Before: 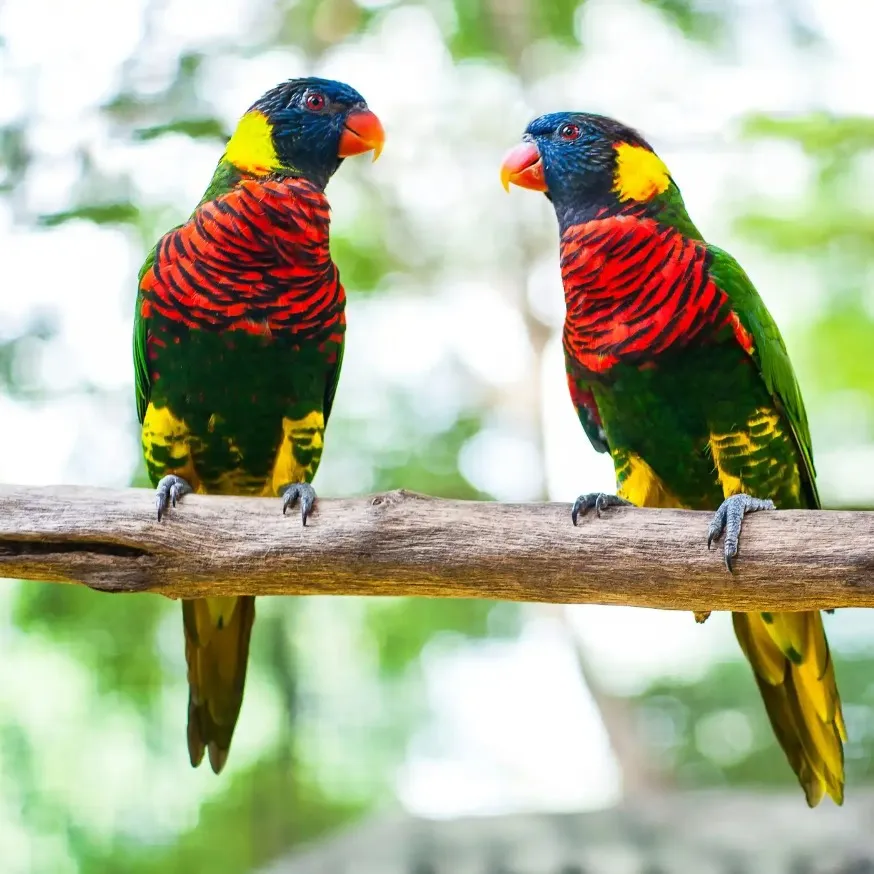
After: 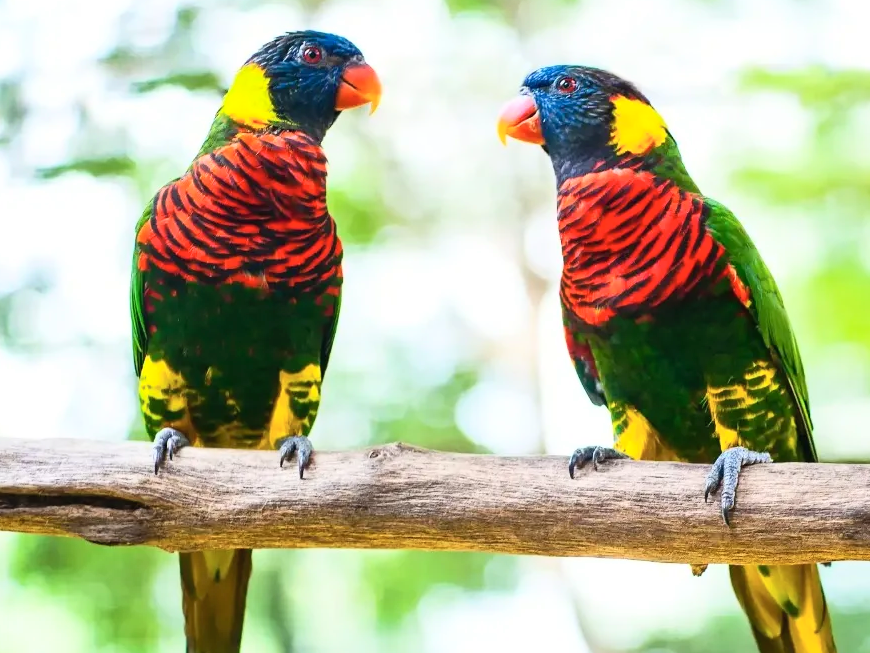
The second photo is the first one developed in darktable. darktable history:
crop: left 0.387%, top 5.469%, bottom 19.809%
color zones: curves: ch1 [(0, 0.469) (0.001, 0.469) (0.12, 0.446) (0.248, 0.469) (0.5, 0.5) (0.748, 0.5) (0.999, 0.469) (1, 0.469)]
contrast brightness saturation: contrast 0.2, brightness 0.15, saturation 0.14
